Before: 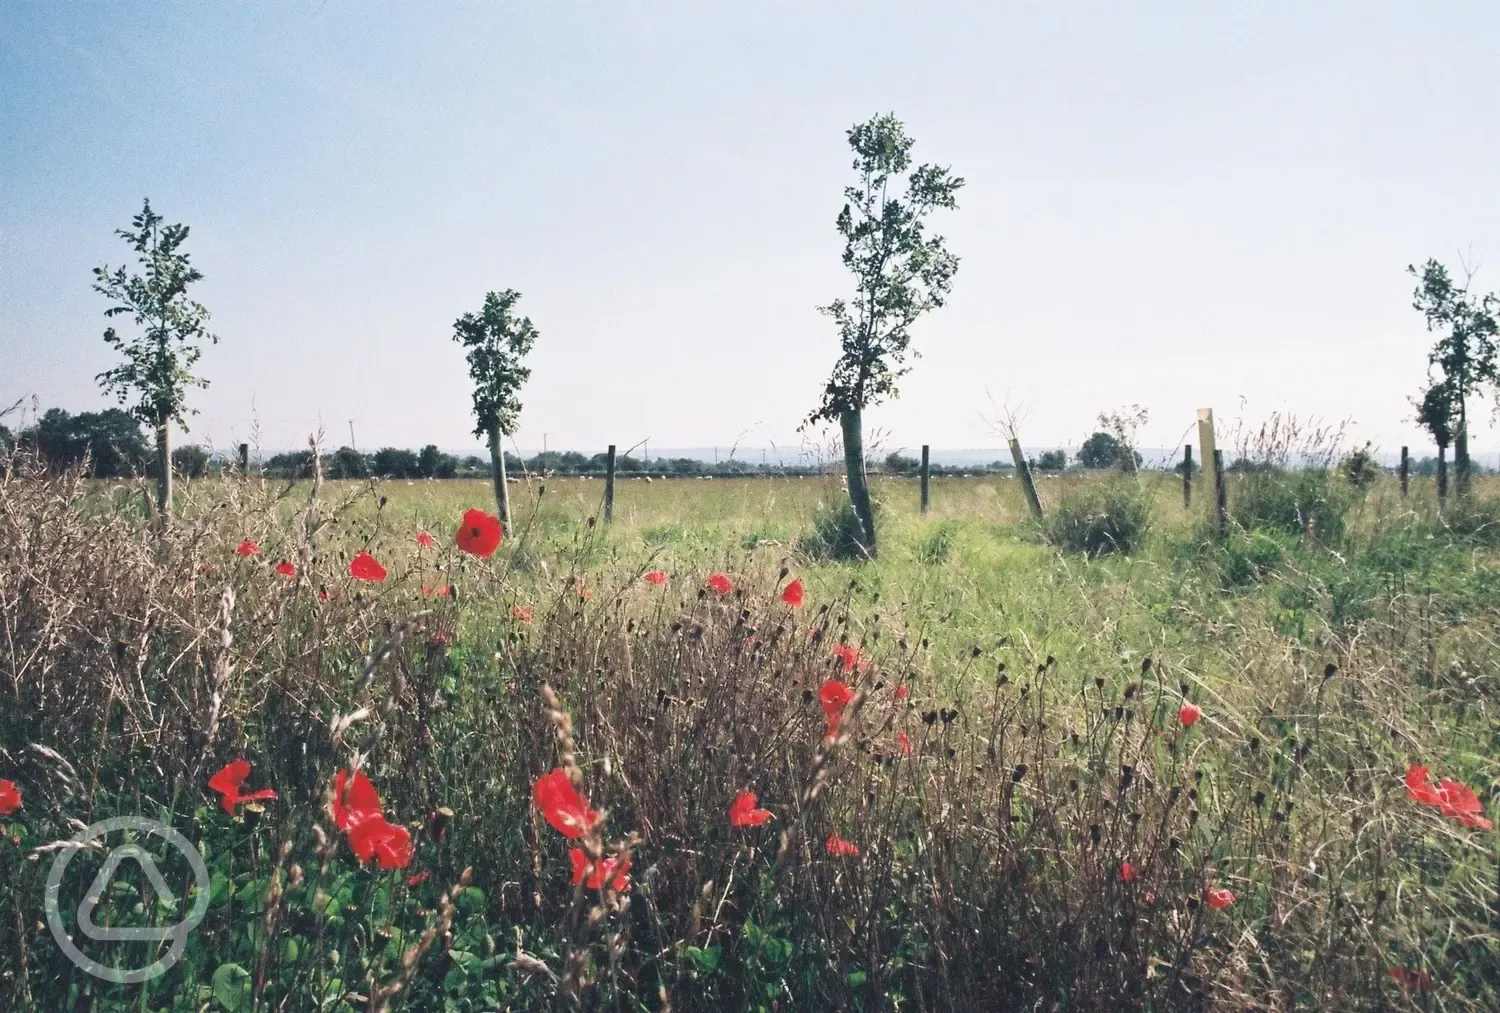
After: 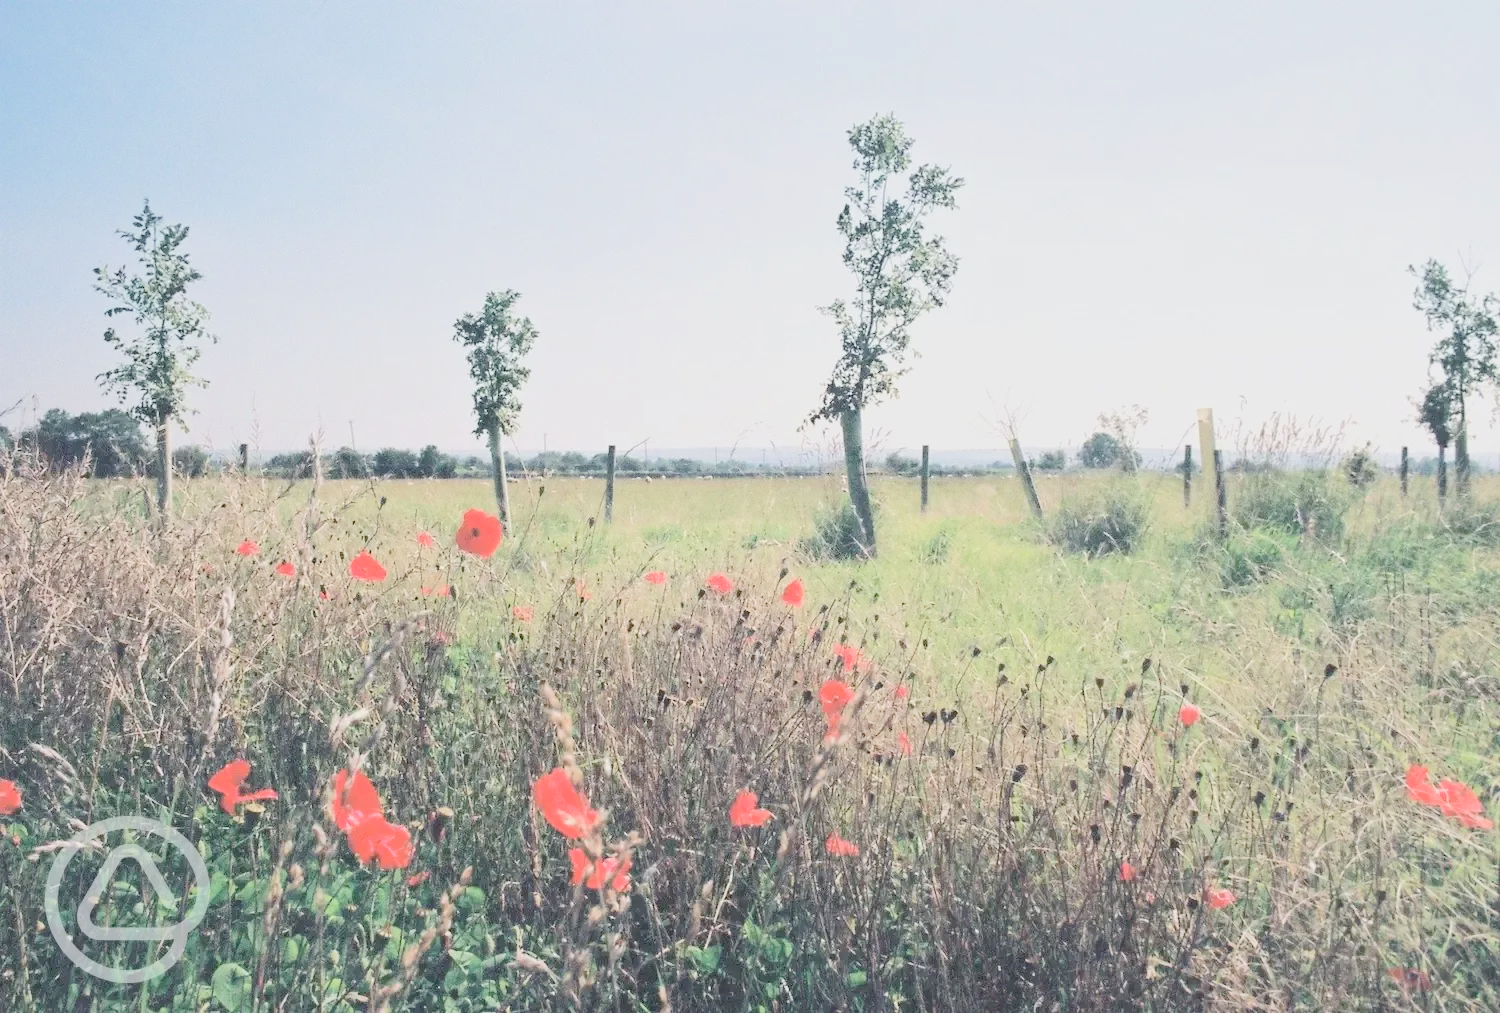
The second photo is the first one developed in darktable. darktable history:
color balance rgb: perceptual saturation grading › global saturation -0.006%
tone equalizer: -7 EV 0.157 EV, -6 EV 0.583 EV, -5 EV 1.11 EV, -4 EV 1.32 EV, -3 EV 1.17 EV, -2 EV 0.6 EV, -1 EV 0.15 EV, edges refinement/feathering 500, mask exposure compensation -1.57 EV, preserve details no
tone curve: curves: ch0 [(0, 0) (0.004, 0.008) (0.077, 0.156) (0.169, 0.29) (0.774, 0.774) (0.988, 0.926)], preserve colors none
